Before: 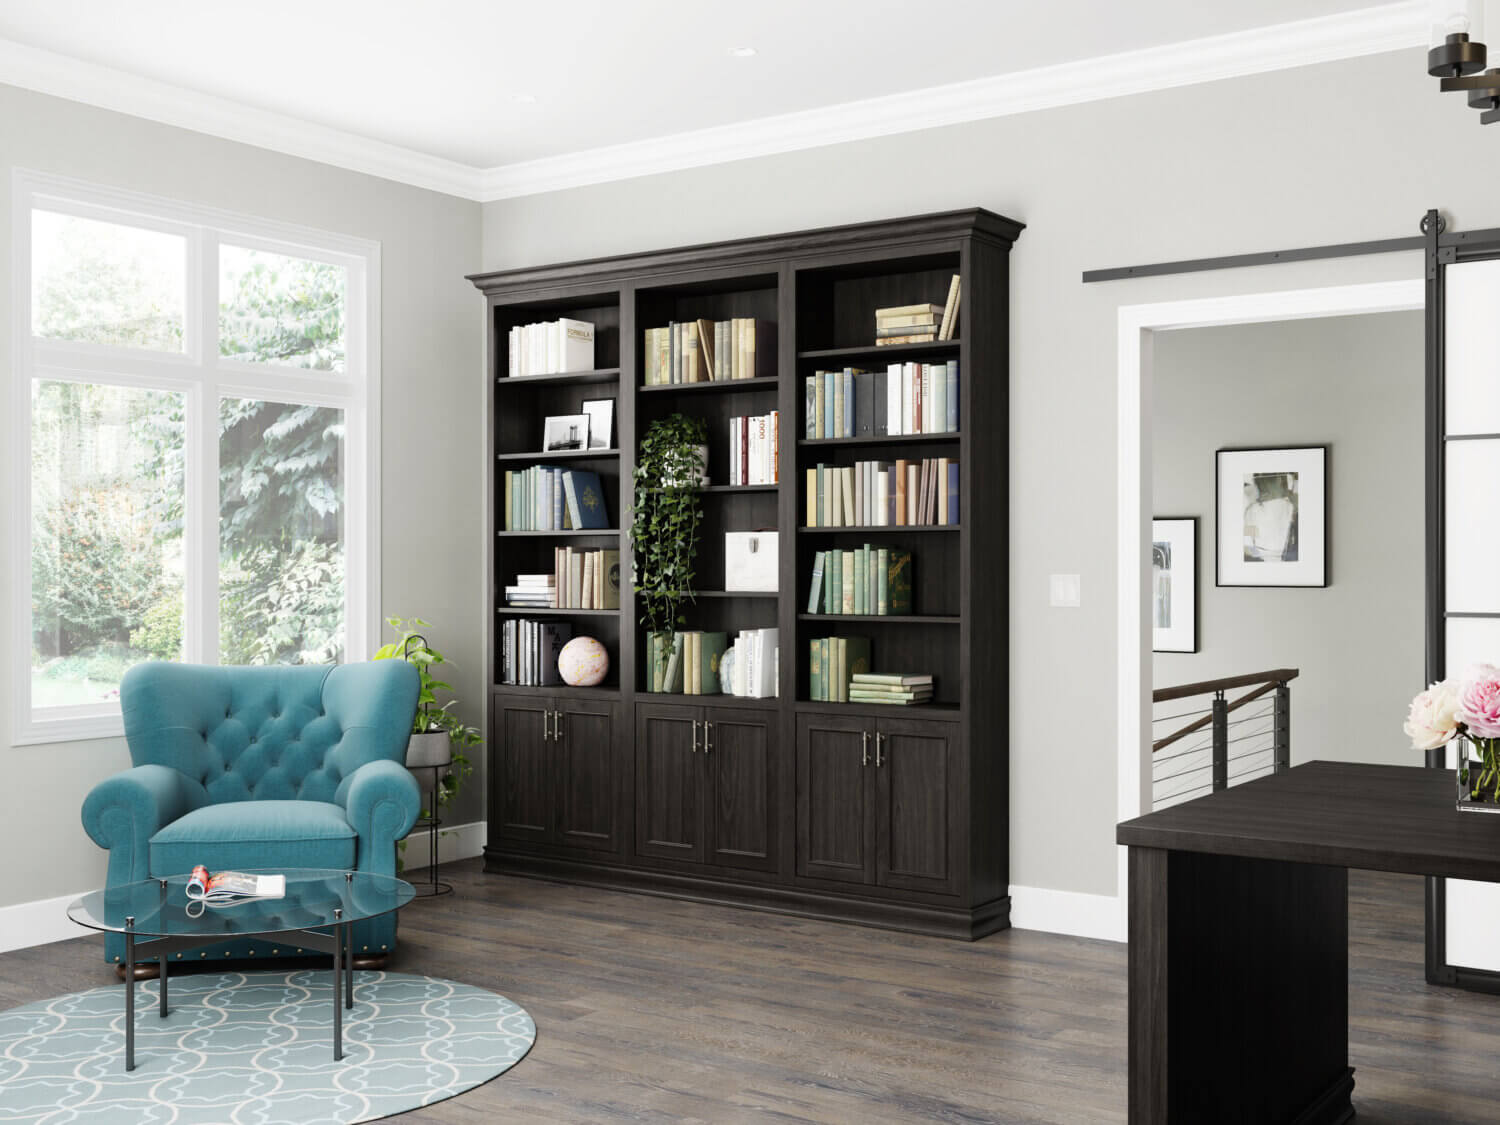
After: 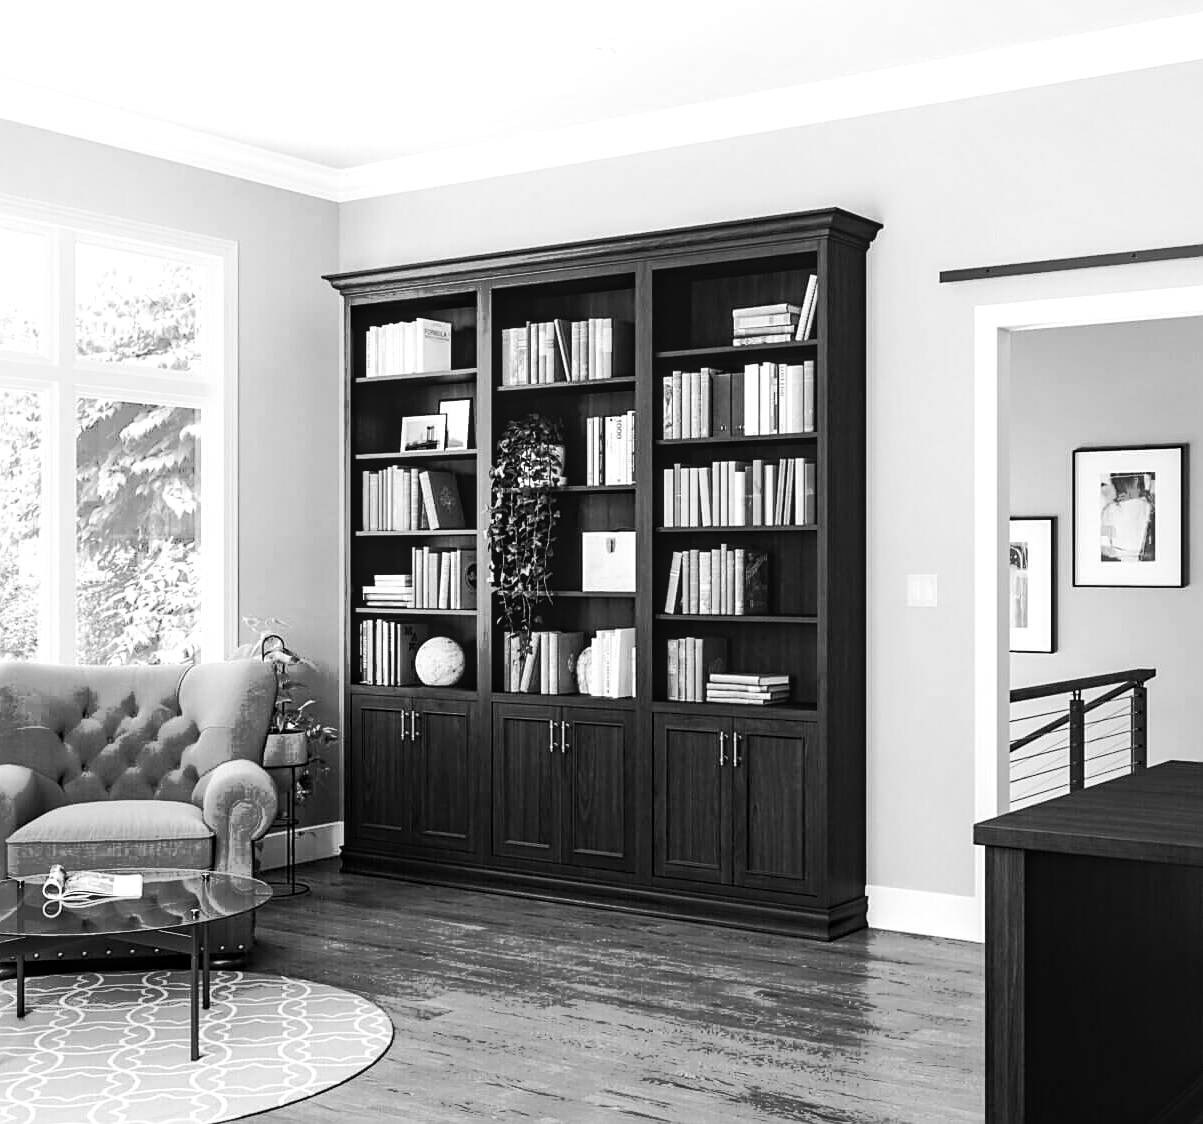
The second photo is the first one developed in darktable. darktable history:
exposure: black level correction 0, exposure 0.5 EV, compensate exposure bias true, compensate highlight preservation false
sharpen: on, module defaults
local contrast: on, module defaults
crop and rotate: left 9.597%, right 10.195%
color calibration: output gray [0.21, 0.42, 0.37, 0], gray › normalize channels true, illuminant same as pipeline (D50), adaptation XYZ, x 0.346, y 0.359, gamut compression 0
haze removal: compatibility mode true, adaptive false
tone curve: curves: ch0 [(0, 0) (0.003, 0.003) (0.011, 0.01) (0.025, 0.023) (0.044, 0.042) (0.069, 0.065) (0.1, 0.094) (0.136, 0.127) (0.177, 0.166) (0.224, 0.211) (0.277, 0.26) (0.335, 0.315) (0.399, 0.375) (0.468, 0.44) (0.543, 0.658) (0.623, 0.718) (0.709, 0.782) (0.801, 0.851) (0.898, 0.923) (1, 1)], preserve colors none
contrast brightness saturation: contrast 0.13, brightness -0.05, saturation 0.16
